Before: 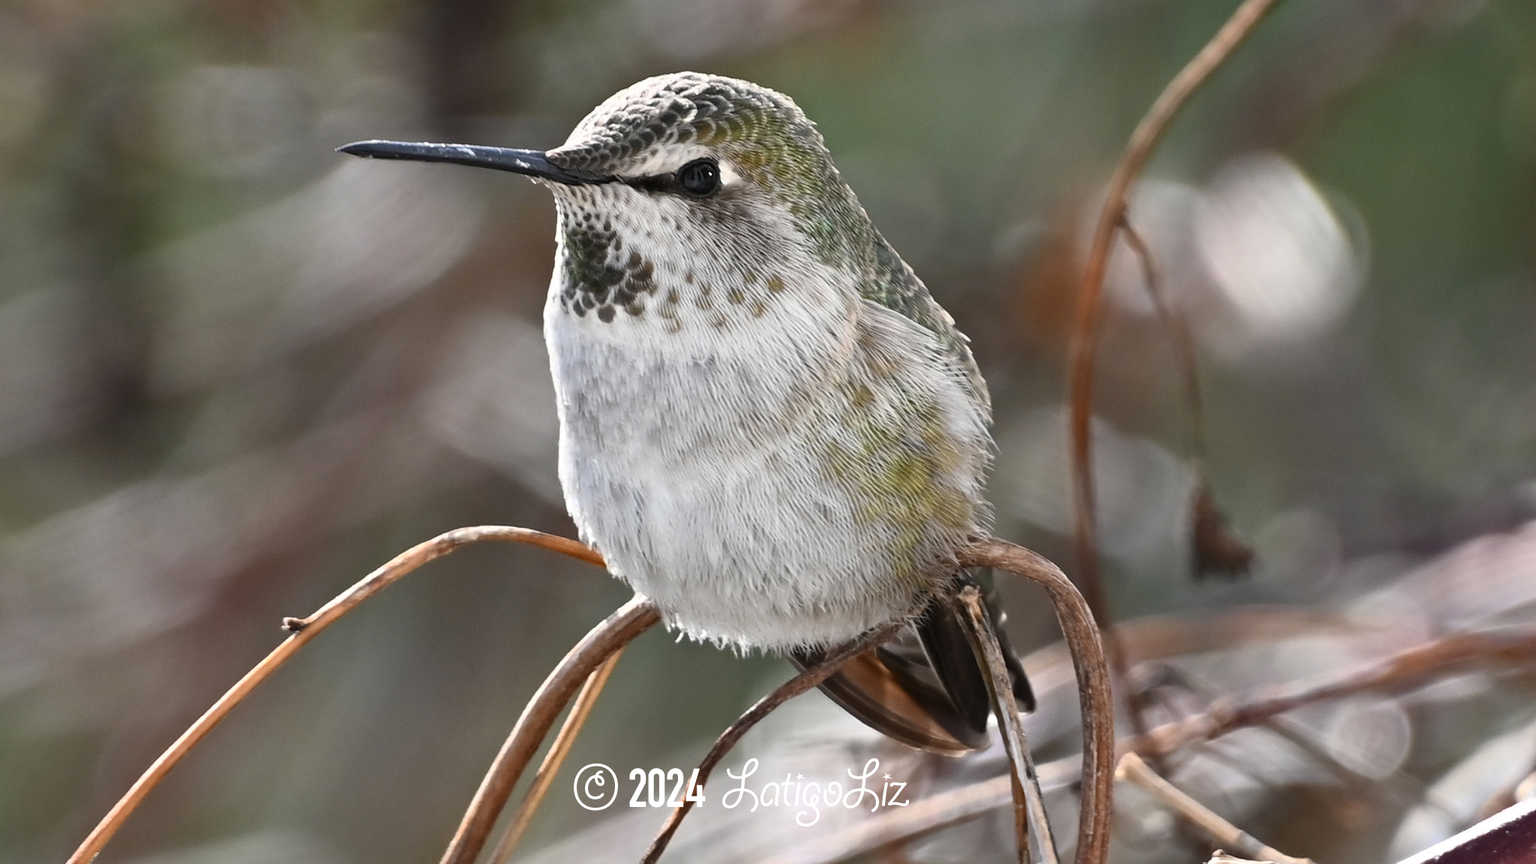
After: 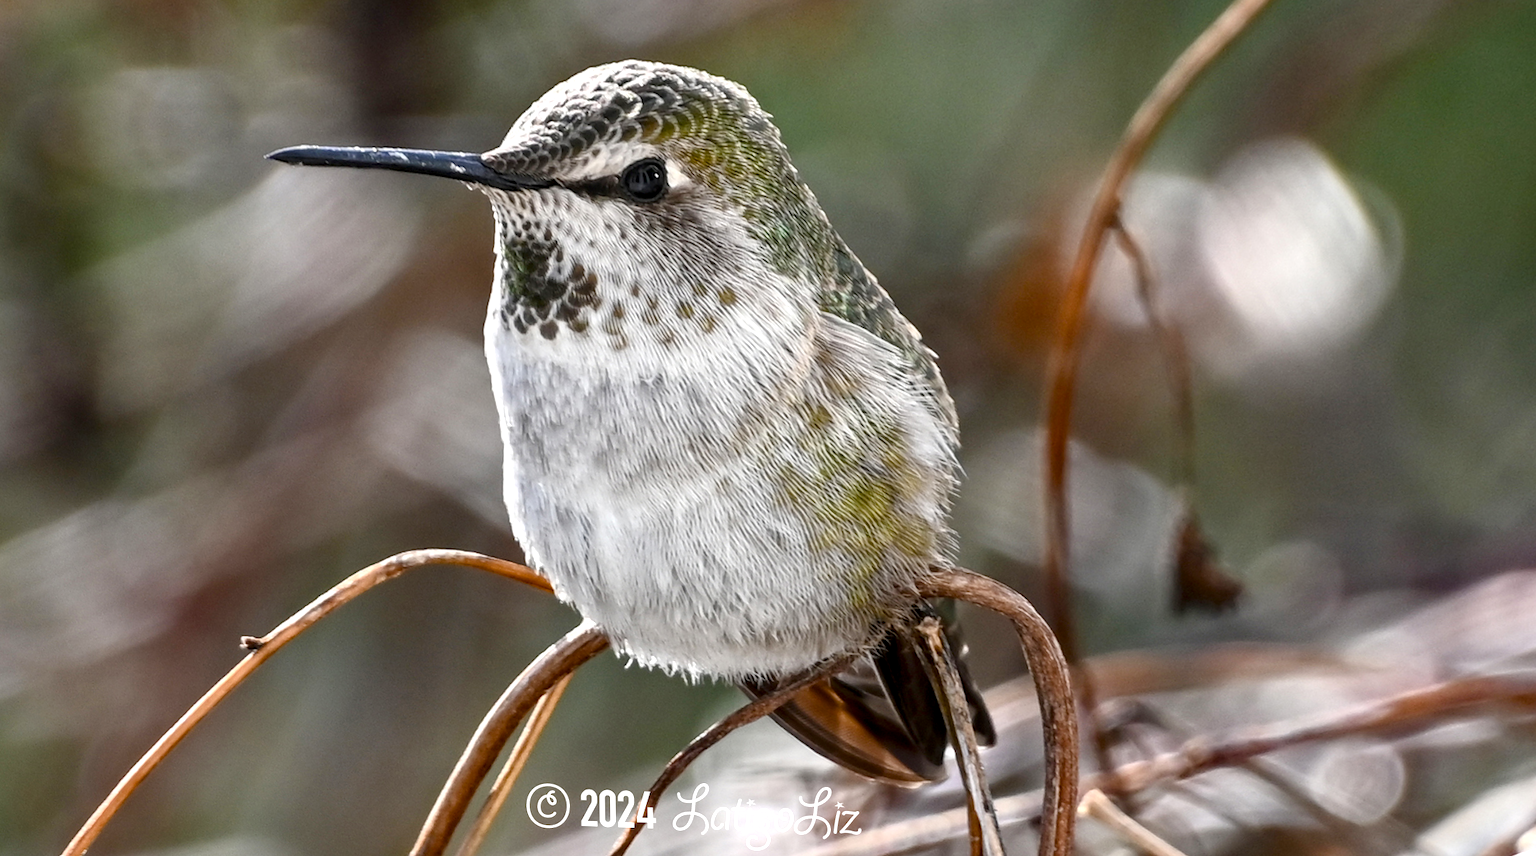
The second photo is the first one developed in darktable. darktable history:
local contrast: highlights 59%, detail 145%
color balance rgb: perceptual saturation grading › global saturation 20%, perceptual saturation grading › highlights -25%, perceptual saturation grading › shadows 50%
rotate and perspective: rotation 0.062°, lens shift (vertical) 0.115, lens shift (horizontal) -0.133, crop left 0.047, crop right 0.94, crop top 0.061, crop bottom 0.94
